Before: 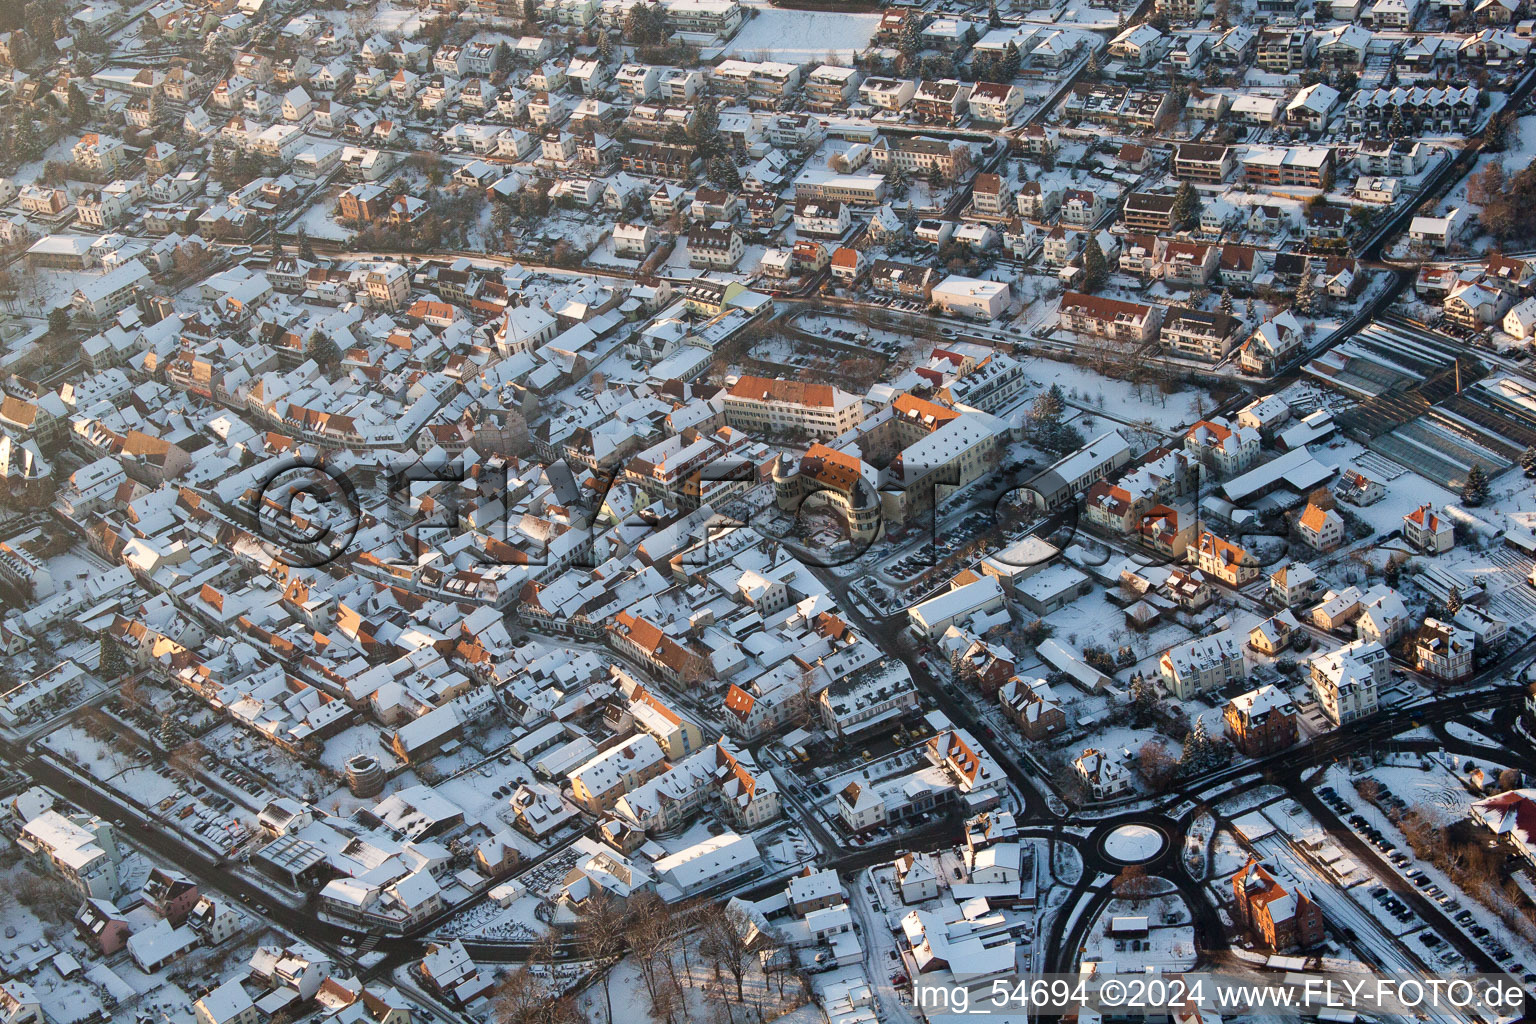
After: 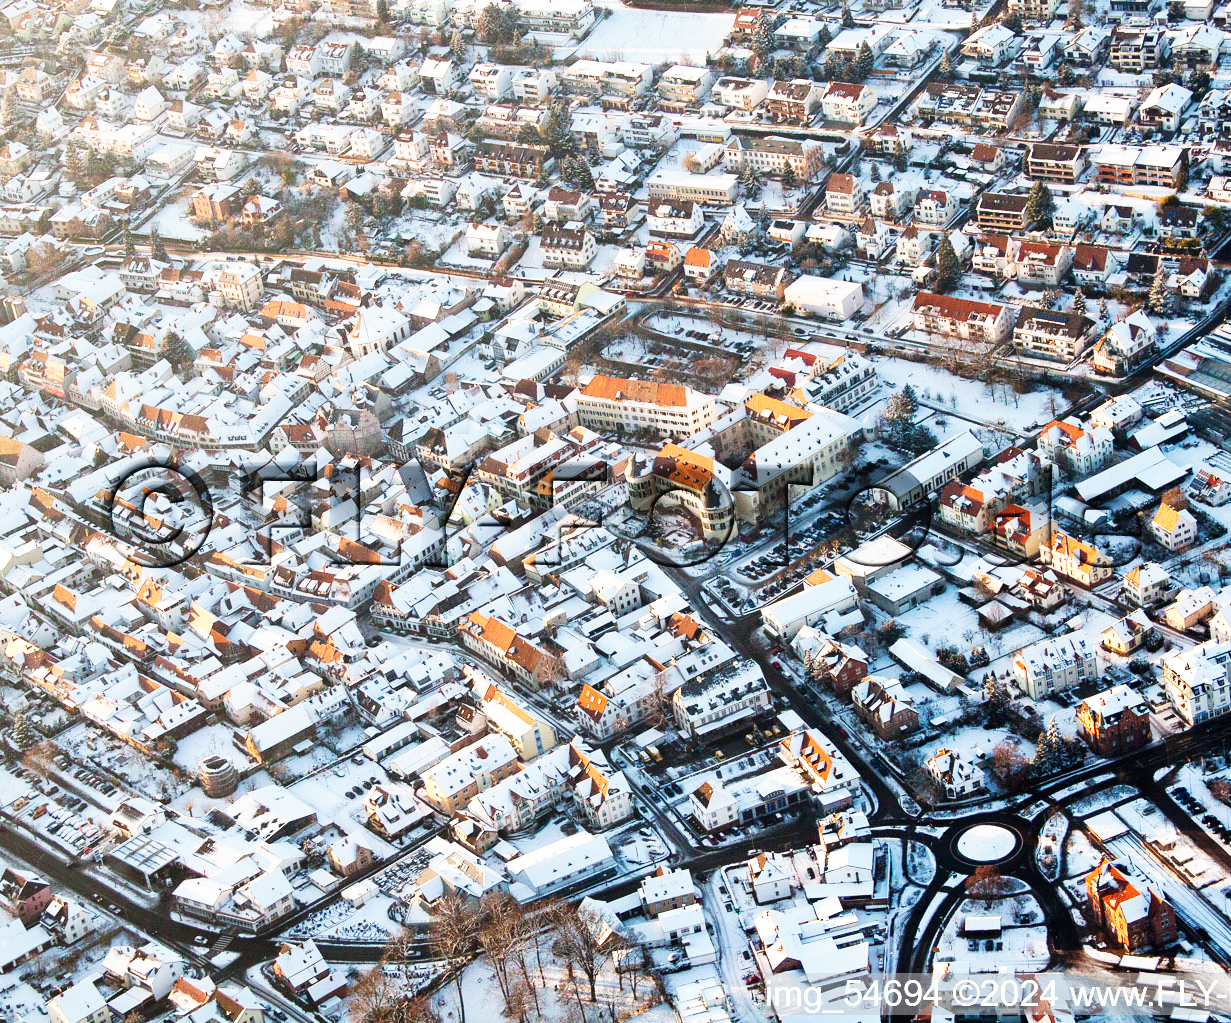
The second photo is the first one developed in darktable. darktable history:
crop and rotate: left 9.597%, right 10.195%
base curve: curves: ch0 [(0, 0) (0.007, 0.004) (0.027, 0.03) (0.046, 0.07) (0.207, 0.54) (0.442, 0.872) (0.673, 0.972) (1, 1)], preserve colors none
